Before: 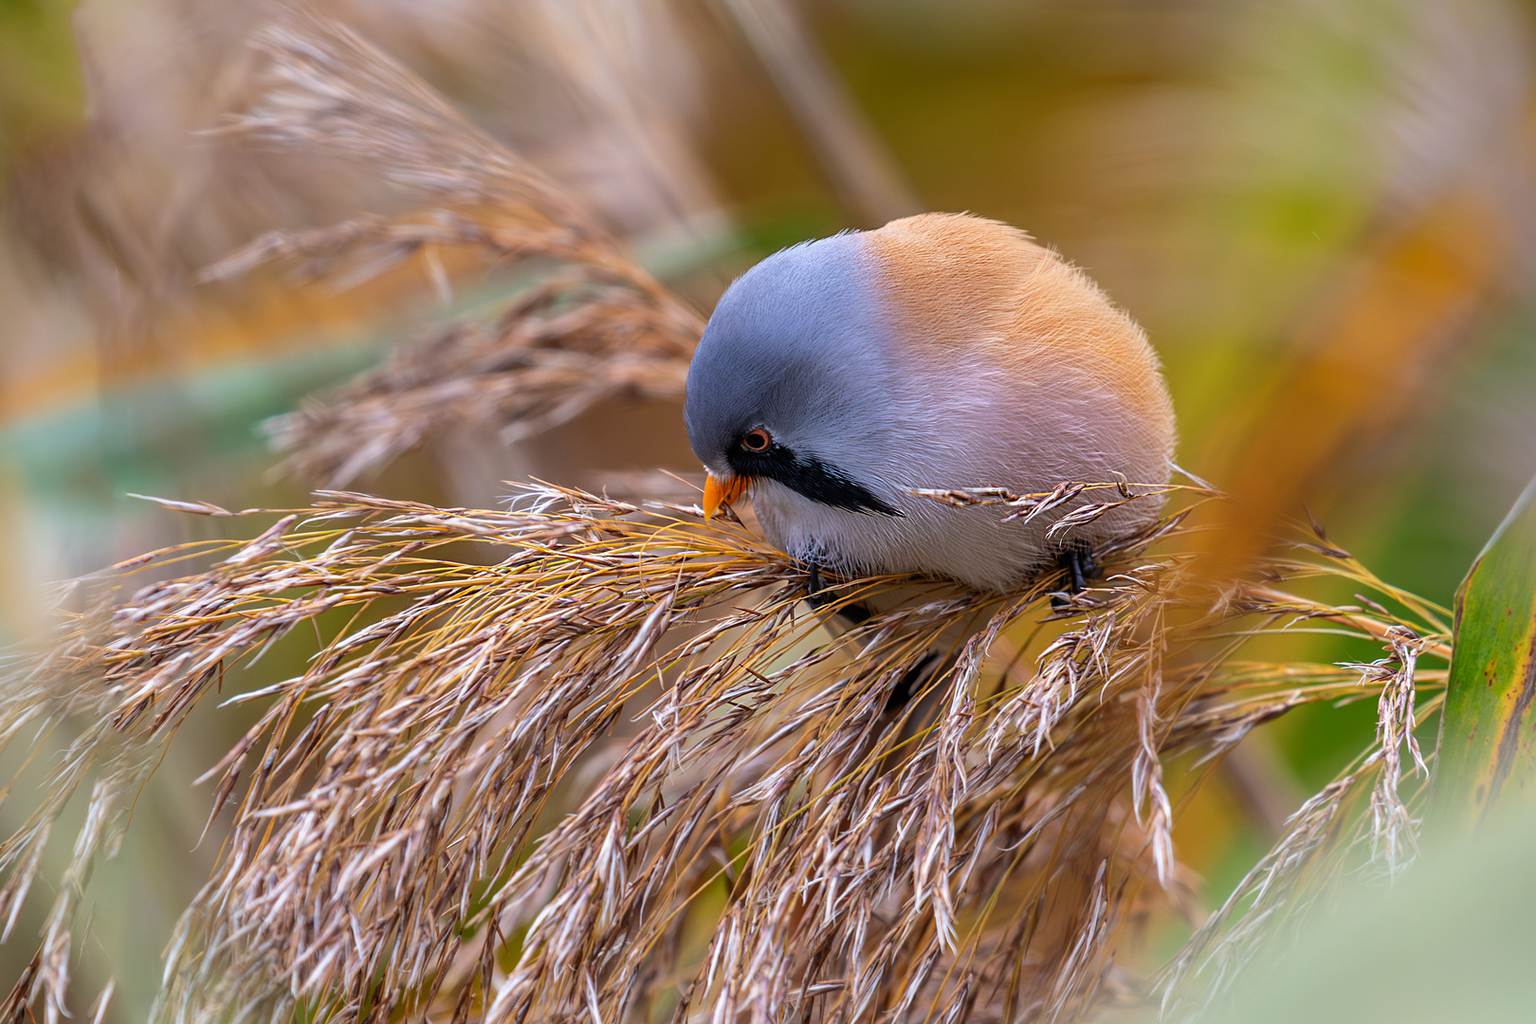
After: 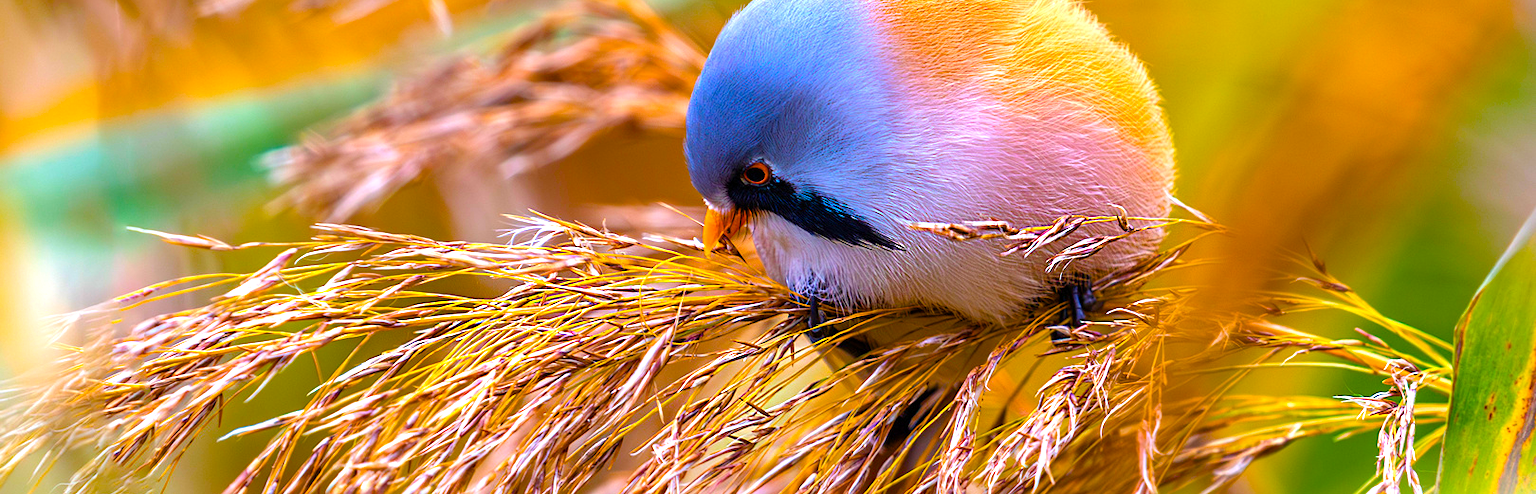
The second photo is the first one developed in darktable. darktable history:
crop and rotate: top 26.056%, bottom 25.543%
color balance rgb: linear chroma grading › global chroma 25%, perceptual saturation grading › global saturation 40%, perceptual saturation grading › highlights -50%, perceptual saturation grading › shadows 30%, perceptual brilliance grading › global brilliance 25%, global vibrance 60%
